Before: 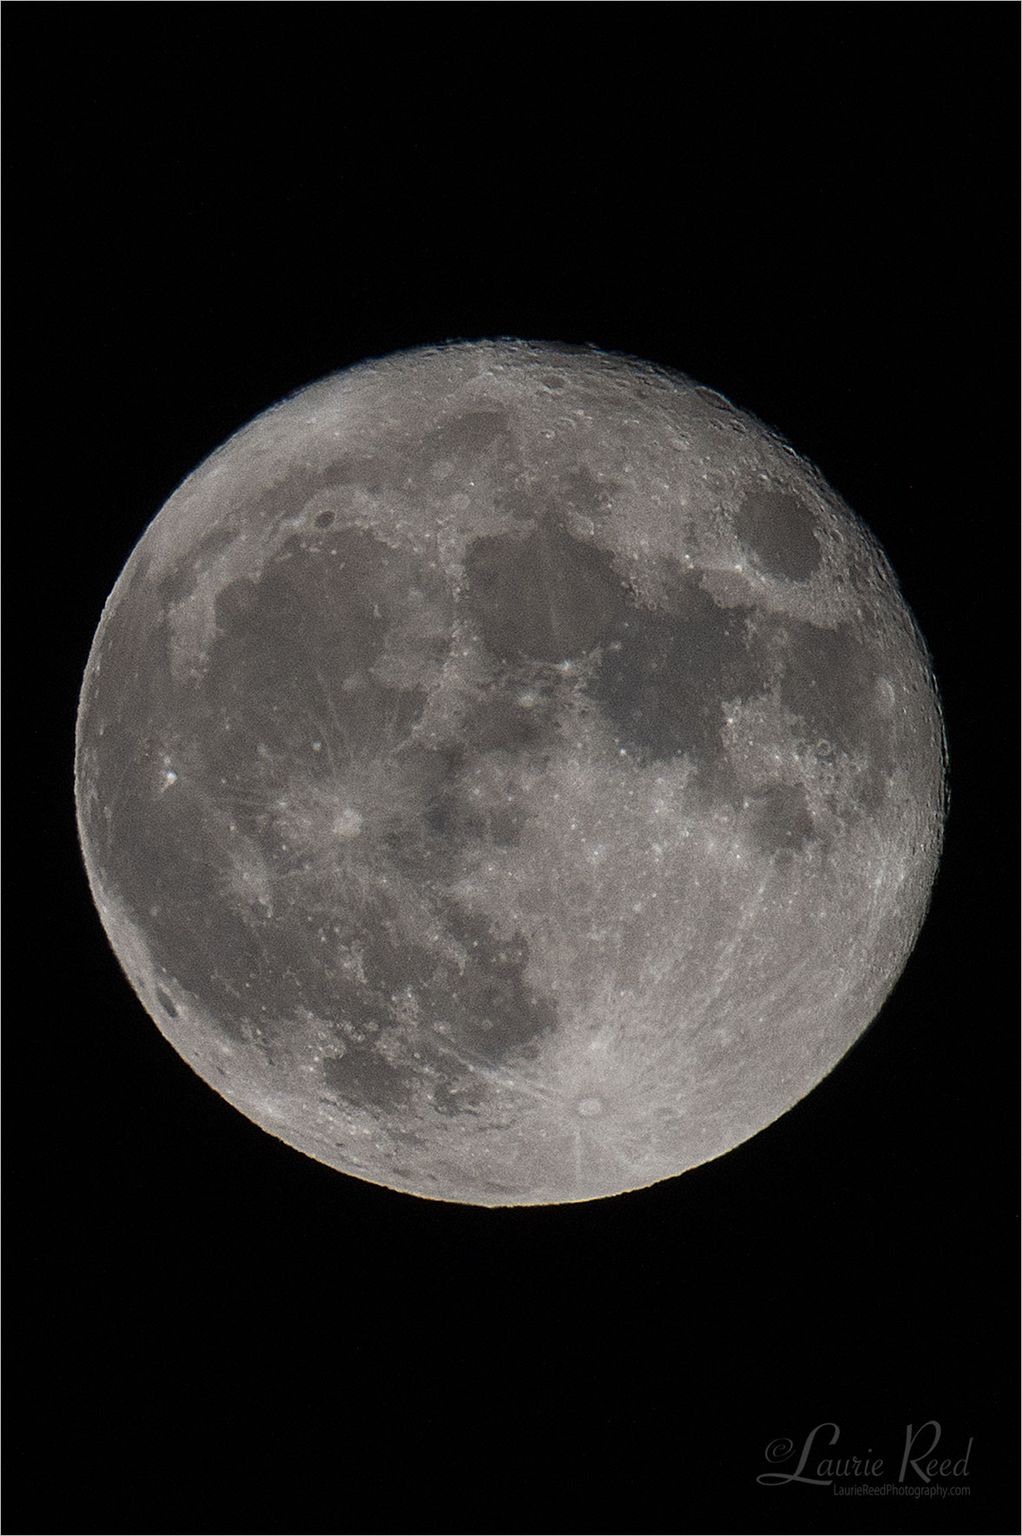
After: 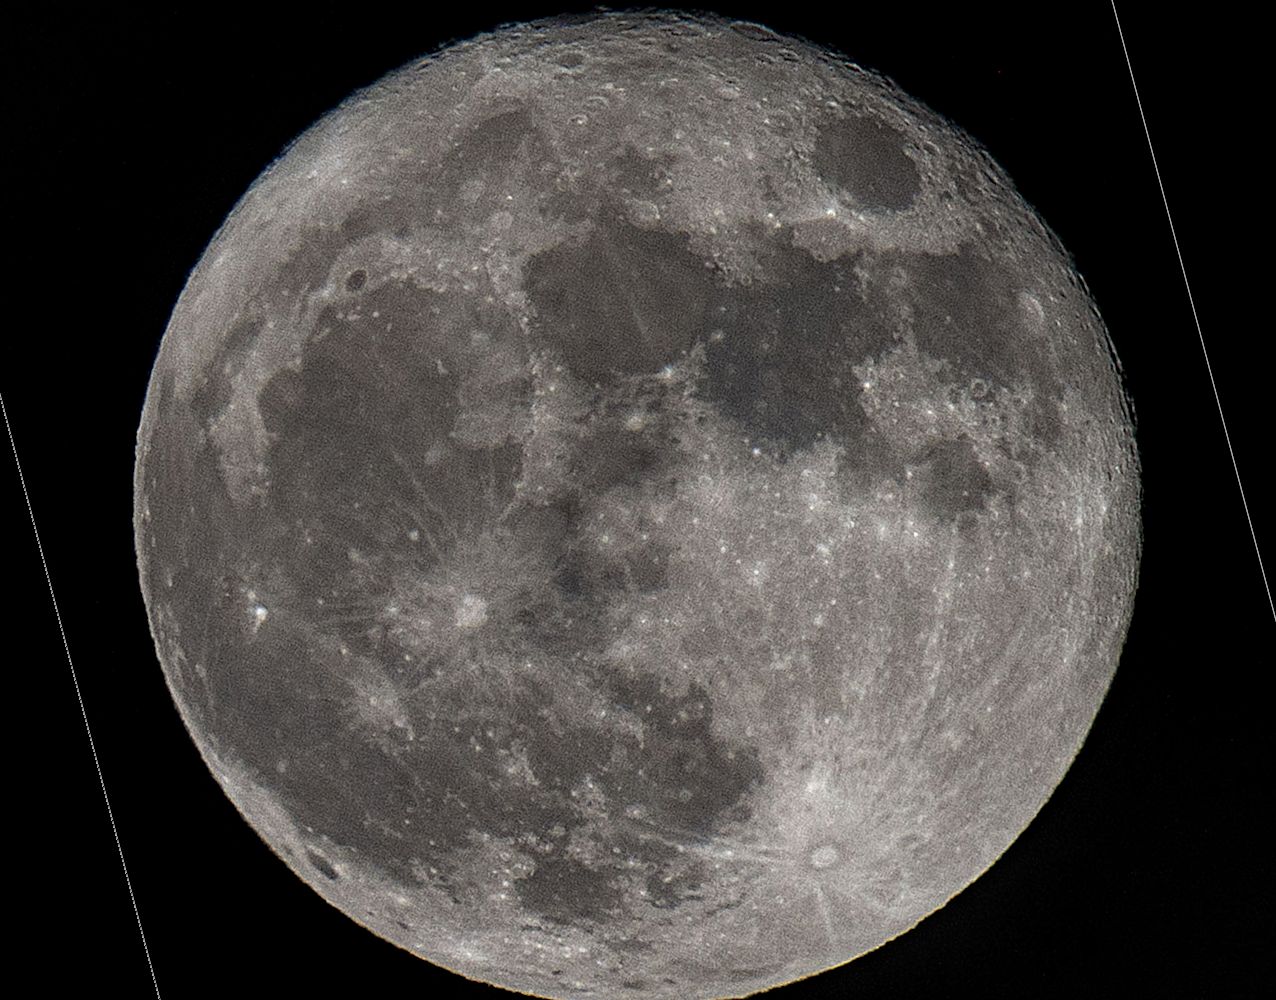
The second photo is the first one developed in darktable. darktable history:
rotate and perspective: rotation -14.8°, crop left 0.1, crop right 0.903, crop top 0.25, crop bottom 0.748
local contrast: detail 130%
haze removal: compatibility mode true, adaptive false
